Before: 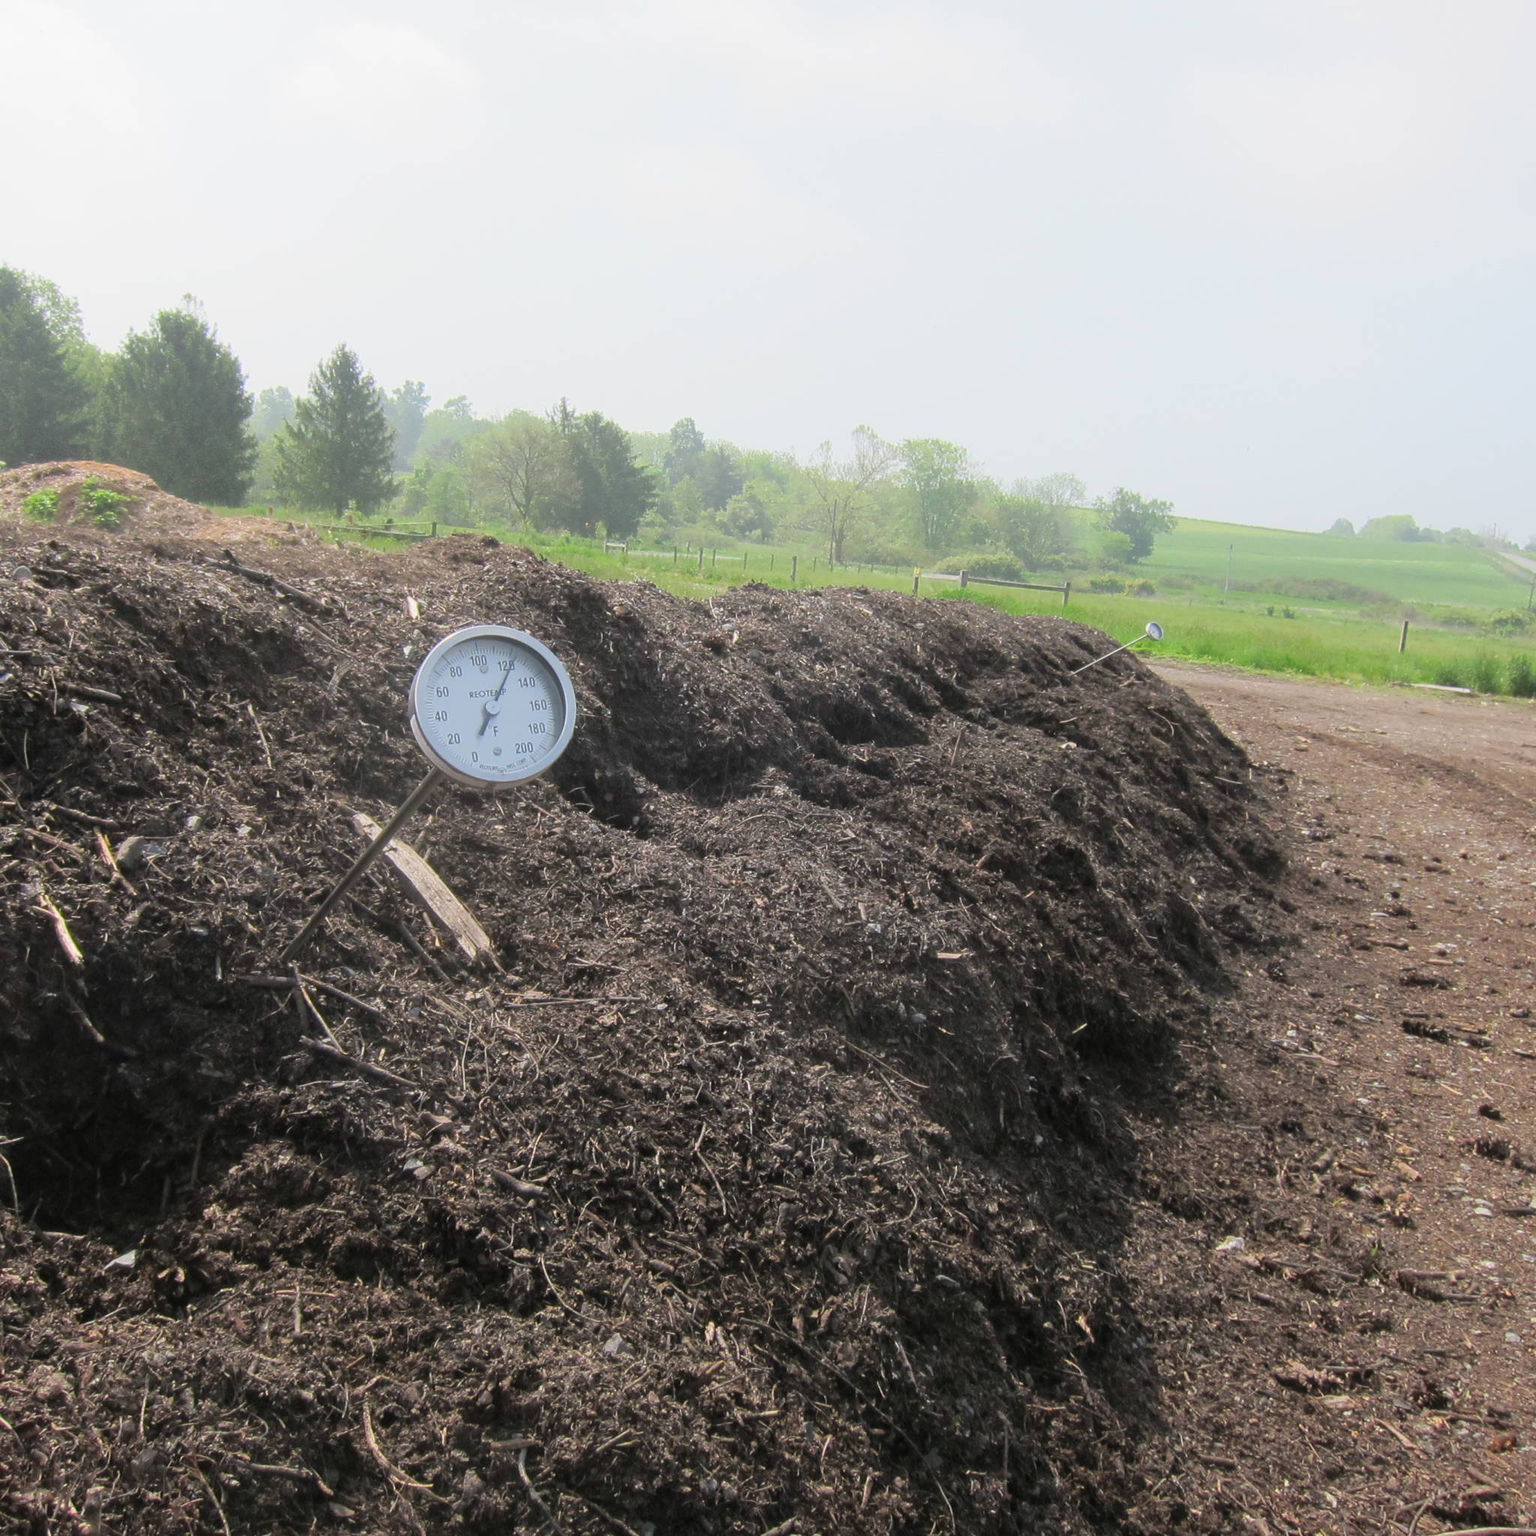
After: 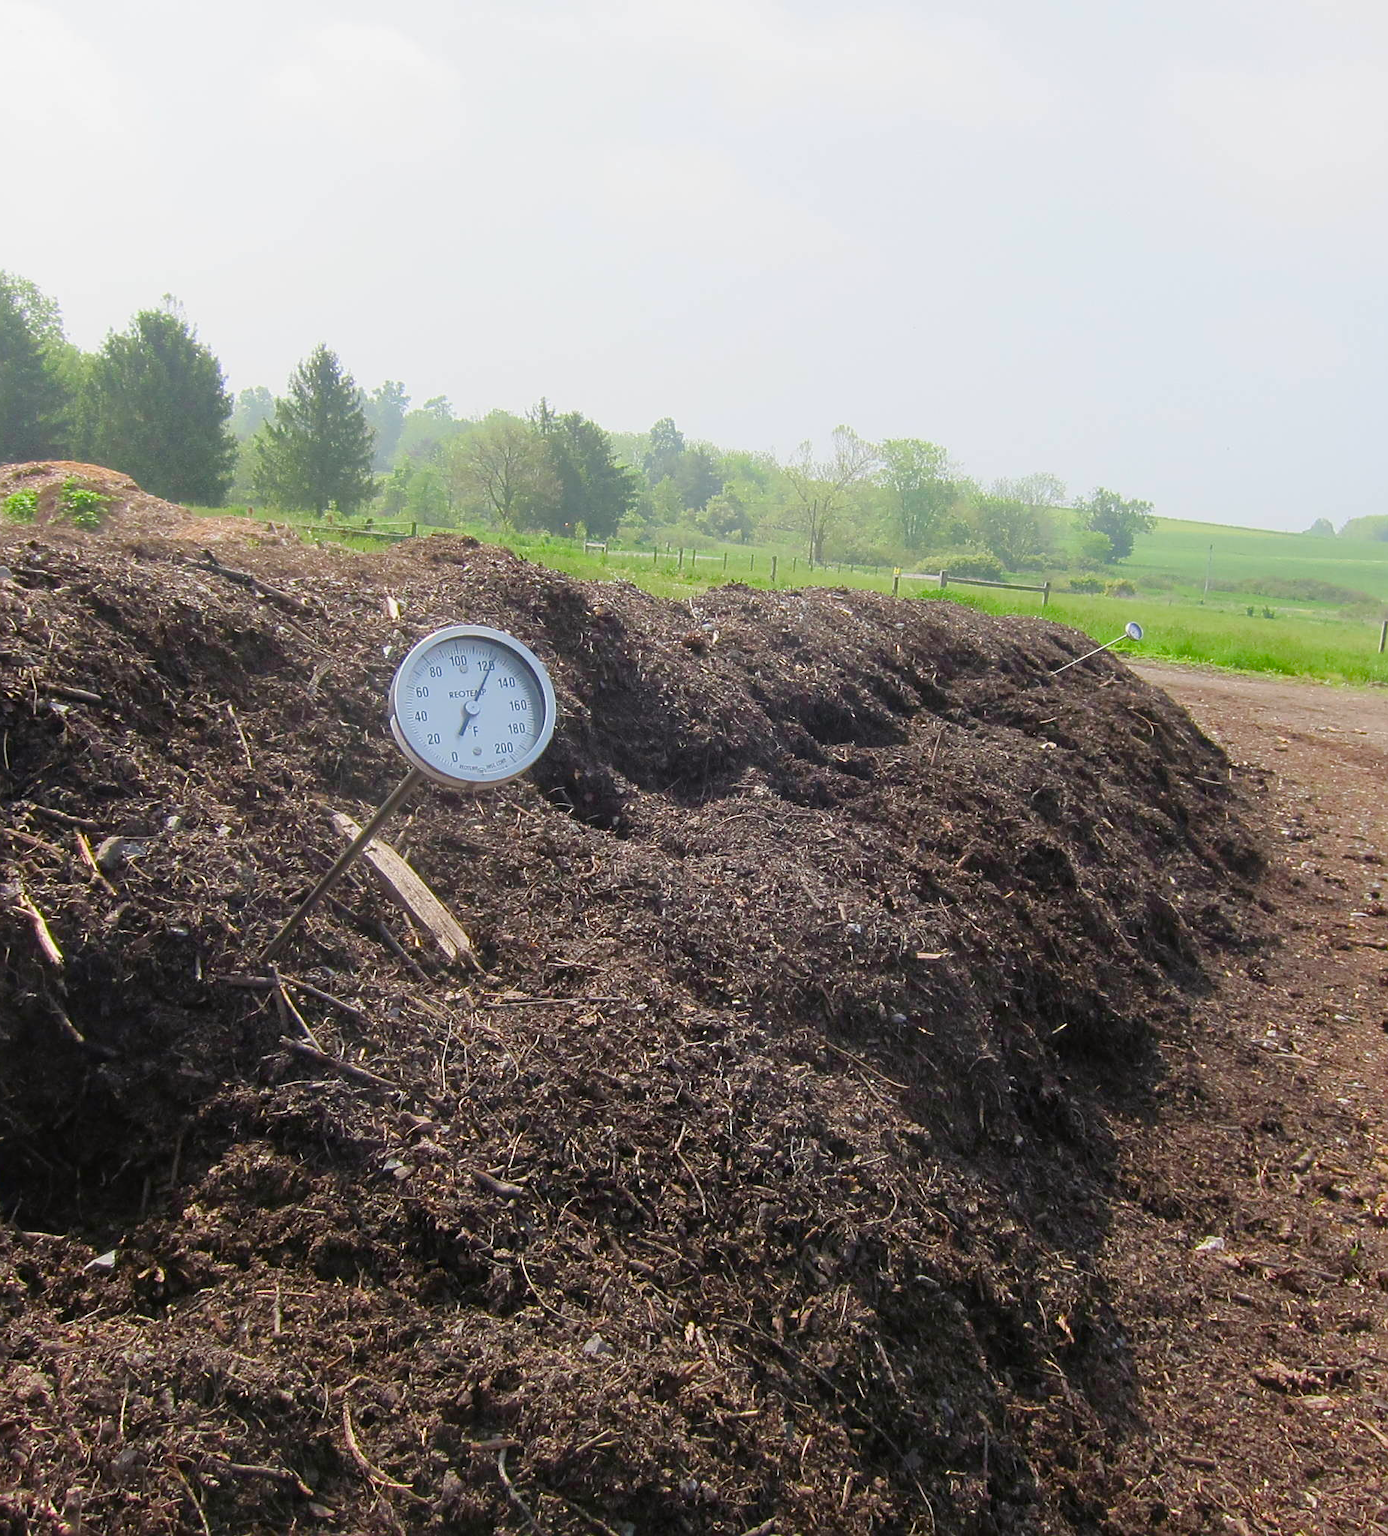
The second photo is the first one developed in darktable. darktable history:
crop and rotate: left 1.35%, right 8.248%
sharpen: on, module defaults
color balance rgb: shadows lift › chroma 3.052%, shadows lift › hue 281.73°, linear chroma grading › global chroma 14.971%, perceptual saturation grading › global saturation 25.839%, perceptual saturation grading › highlights -50.22%, perceptual saturation grading › shadows 30.935%, global vibrance 30.255%
exposure: exposure -0.042 EV, compensate exposure bias true, compensate highlight preservation false
